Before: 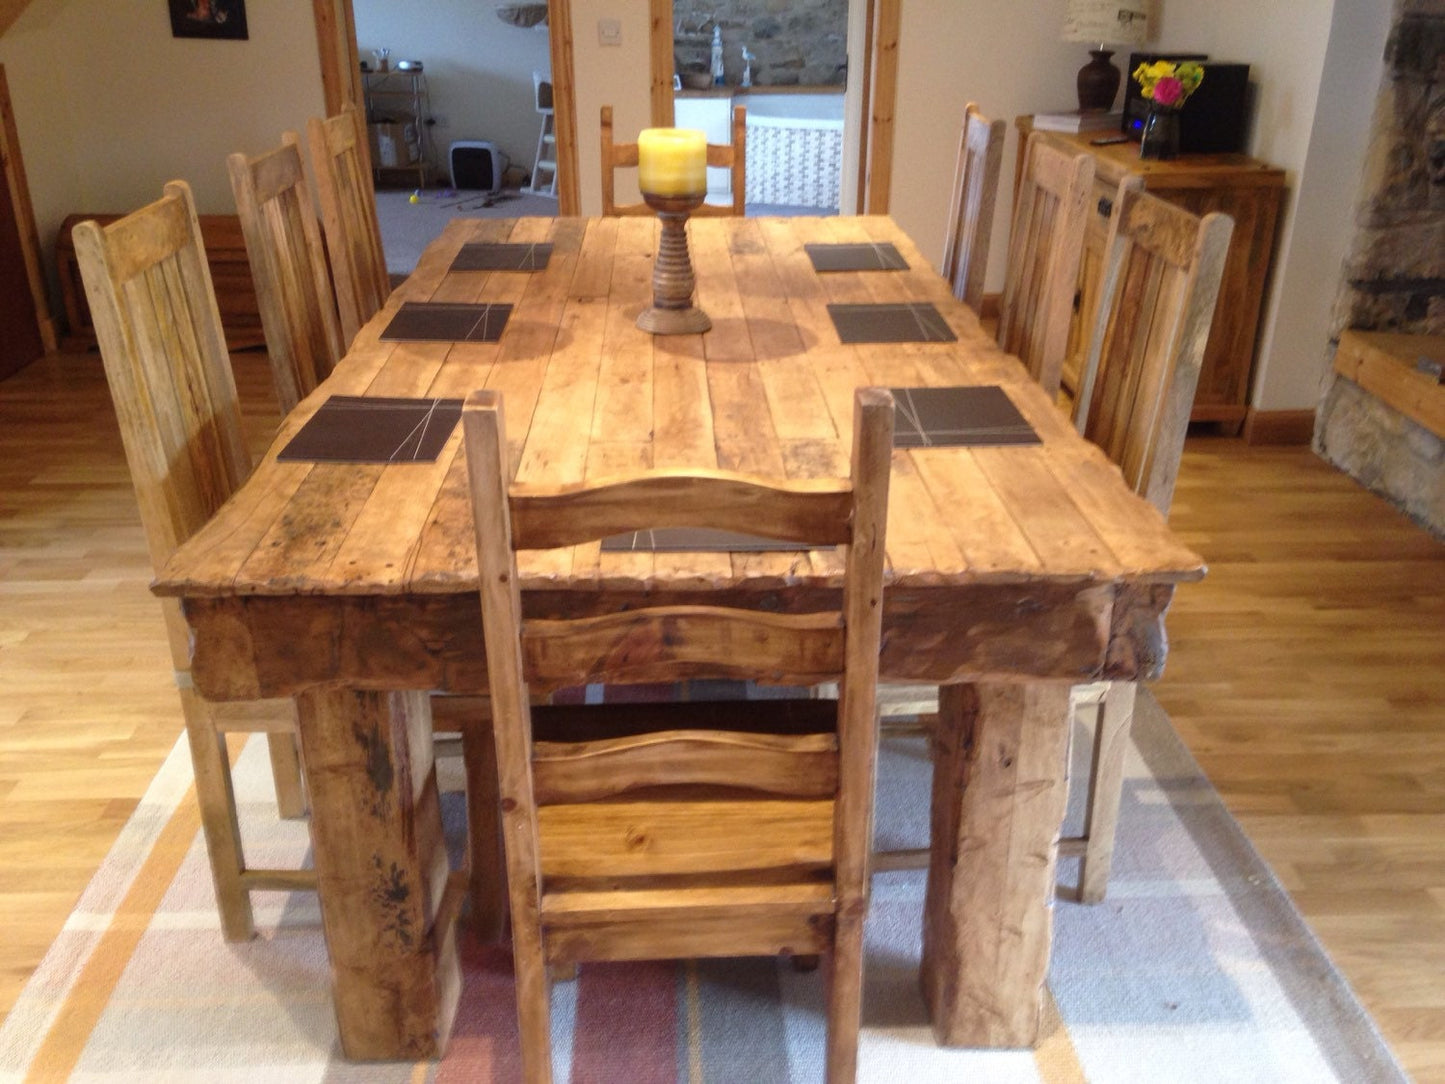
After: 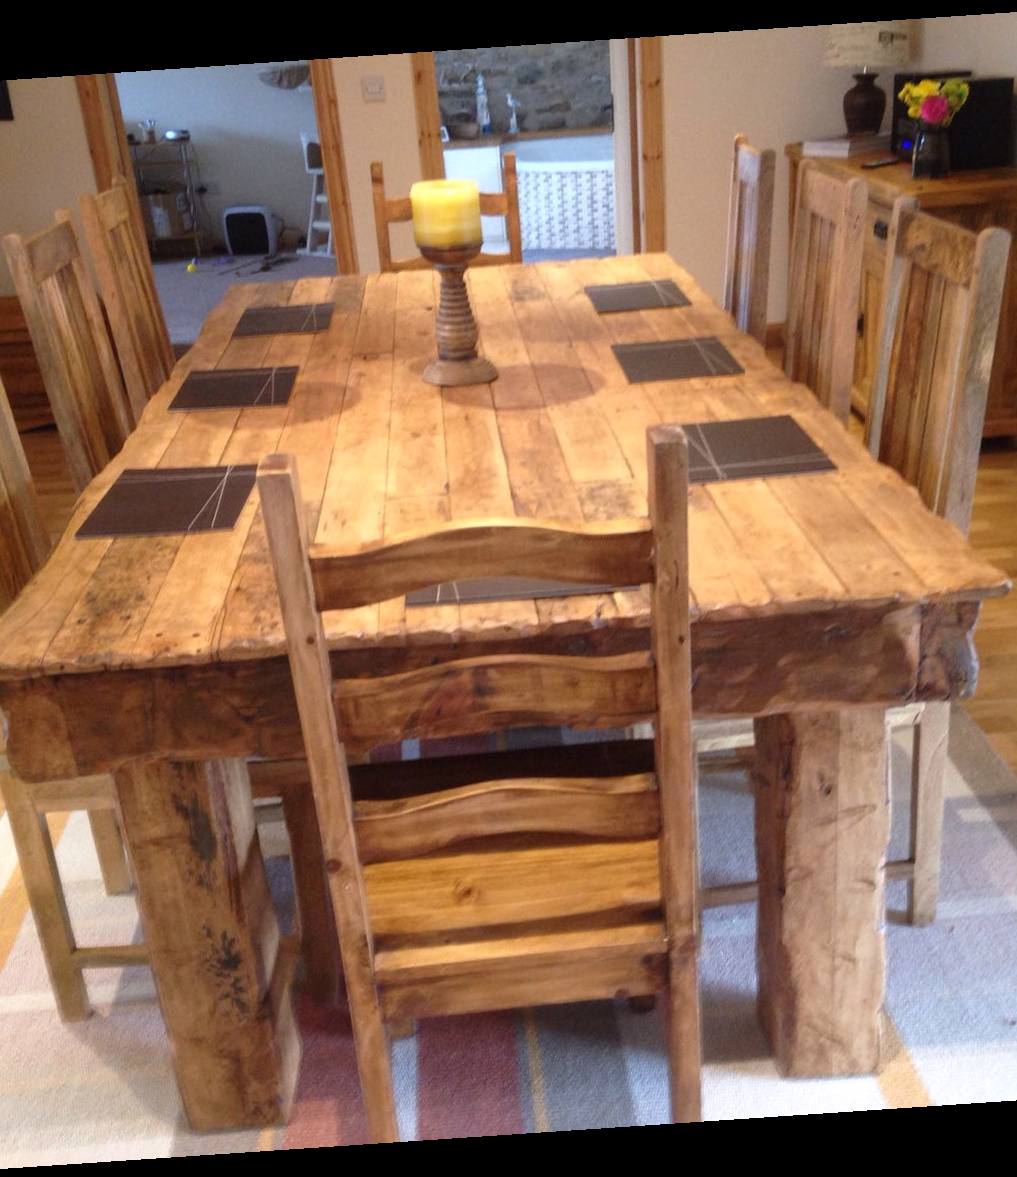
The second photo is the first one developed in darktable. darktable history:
rotate and perspective: rotation -4.2°, shear 0.006, automatic cropping off
white balance: red 1.009, blue 1.027
crop and rotate: left 15.546%, right 17.787%
